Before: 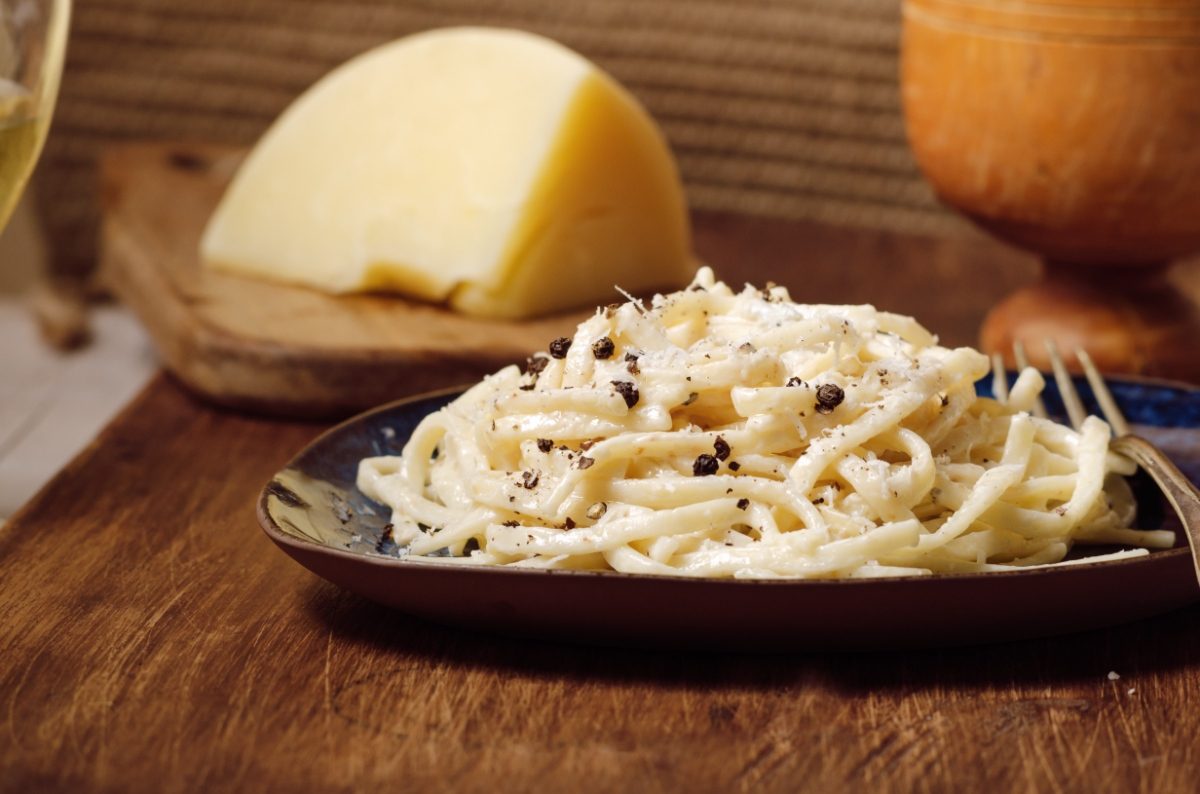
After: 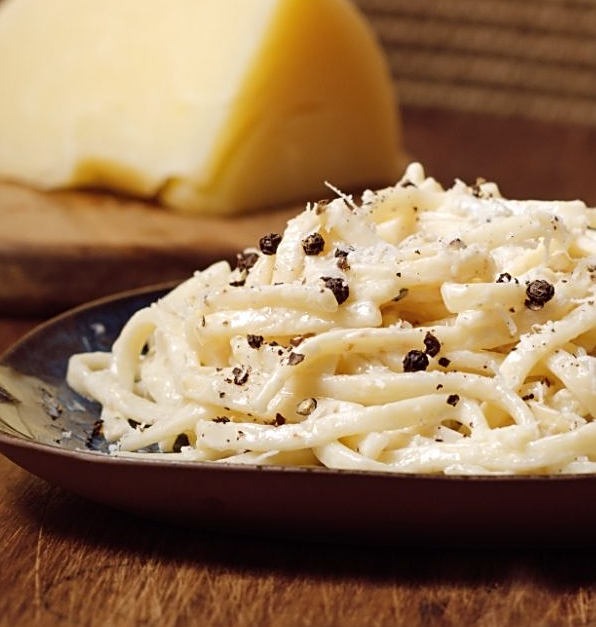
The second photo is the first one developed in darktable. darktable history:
crop and rotate: angle 0.01°, left 24.235%, top 13.207%, right 26.017%, bottom 7.714%
sharpen: on, module defaults
